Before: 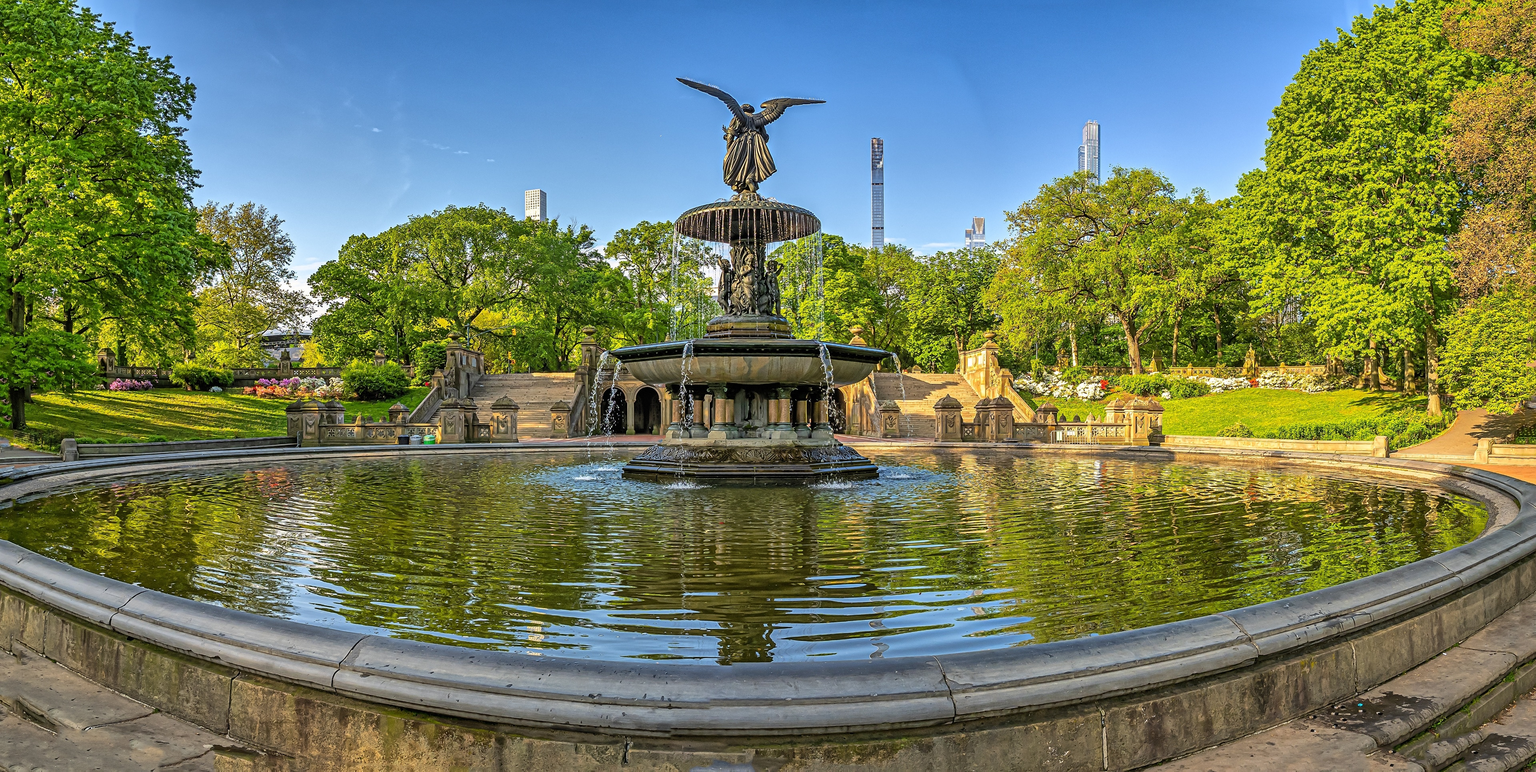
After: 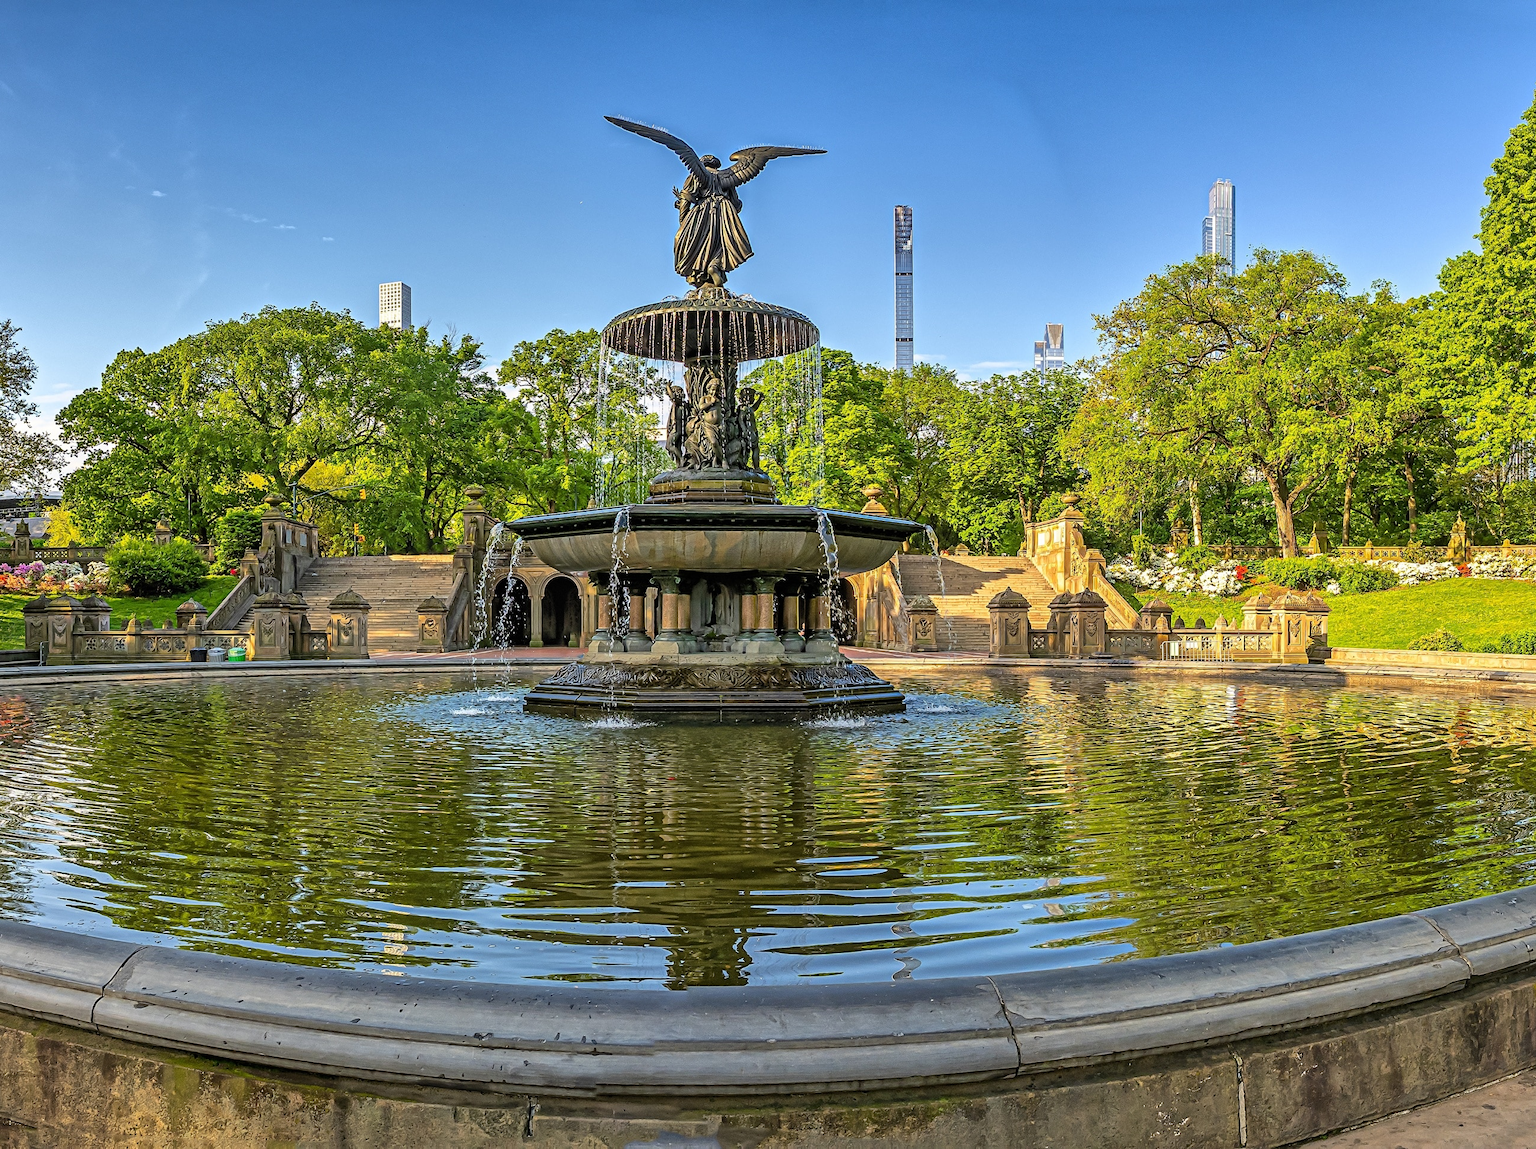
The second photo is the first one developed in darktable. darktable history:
crop and rotate: left 17.628%, right 15.174%
